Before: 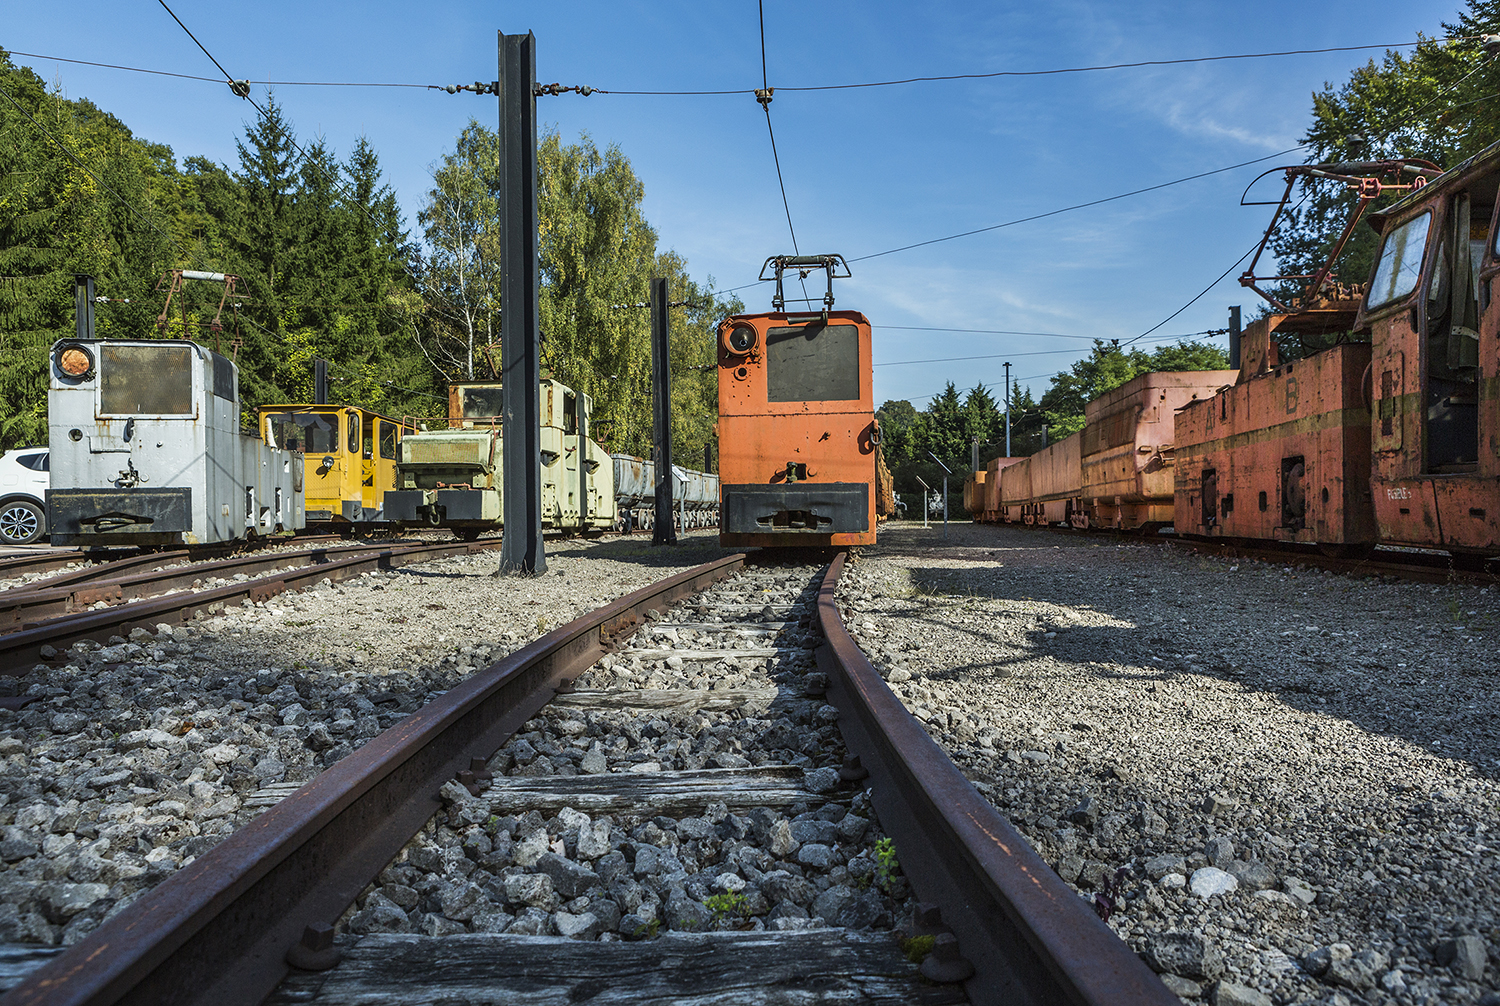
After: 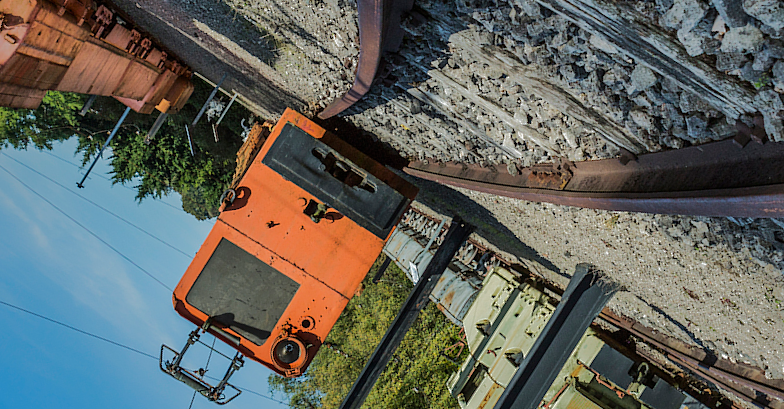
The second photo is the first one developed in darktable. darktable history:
crop and rotate: angle 146.92°, left 9.204%, top 15.59%, right 4.455%, bottom 17.125%
shadows and highlights: shadows -18.07, highlights -73.44, shadows color adjustment 99.16%, highlights color adjustment 0.012%
